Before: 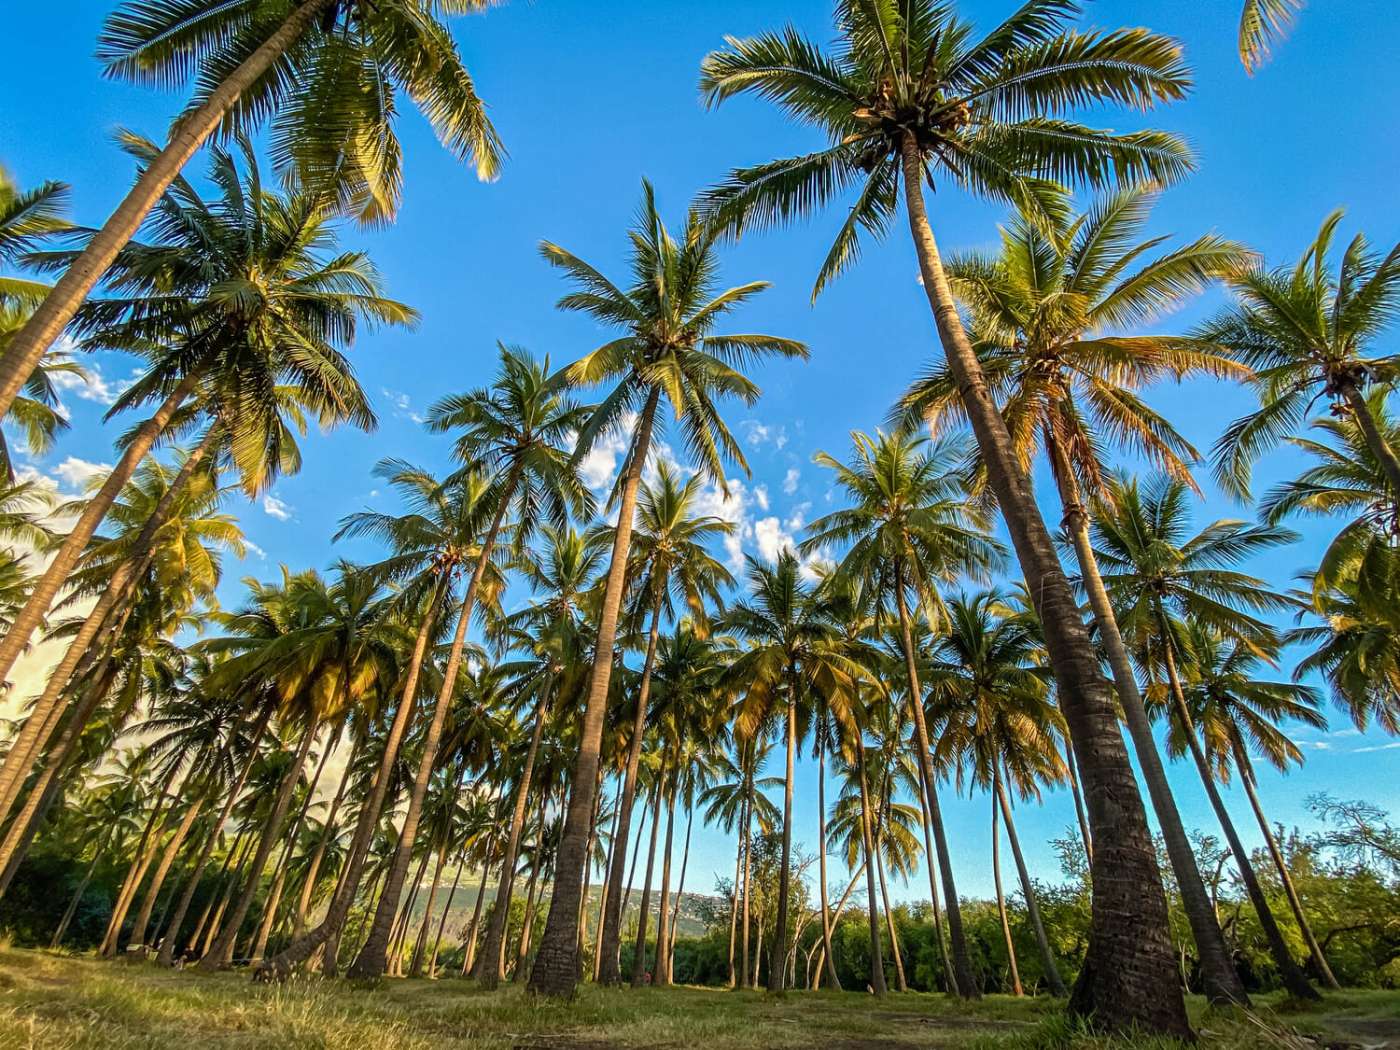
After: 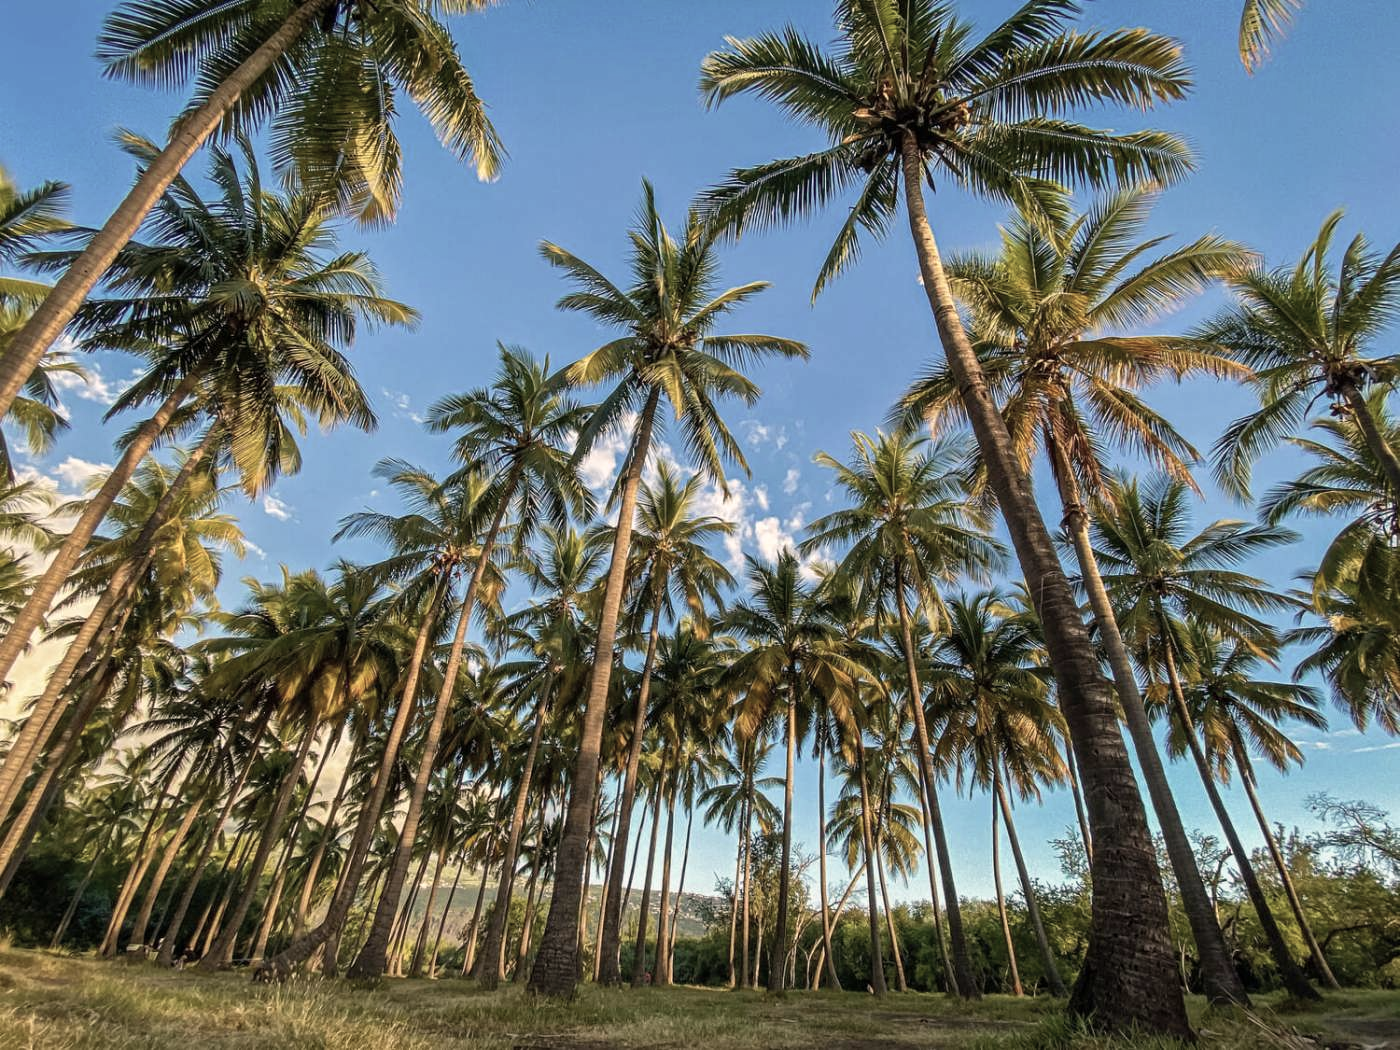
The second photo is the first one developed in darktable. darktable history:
color correction: highlights a* 5.56, highlights b* 5.2, saturation 0.67
